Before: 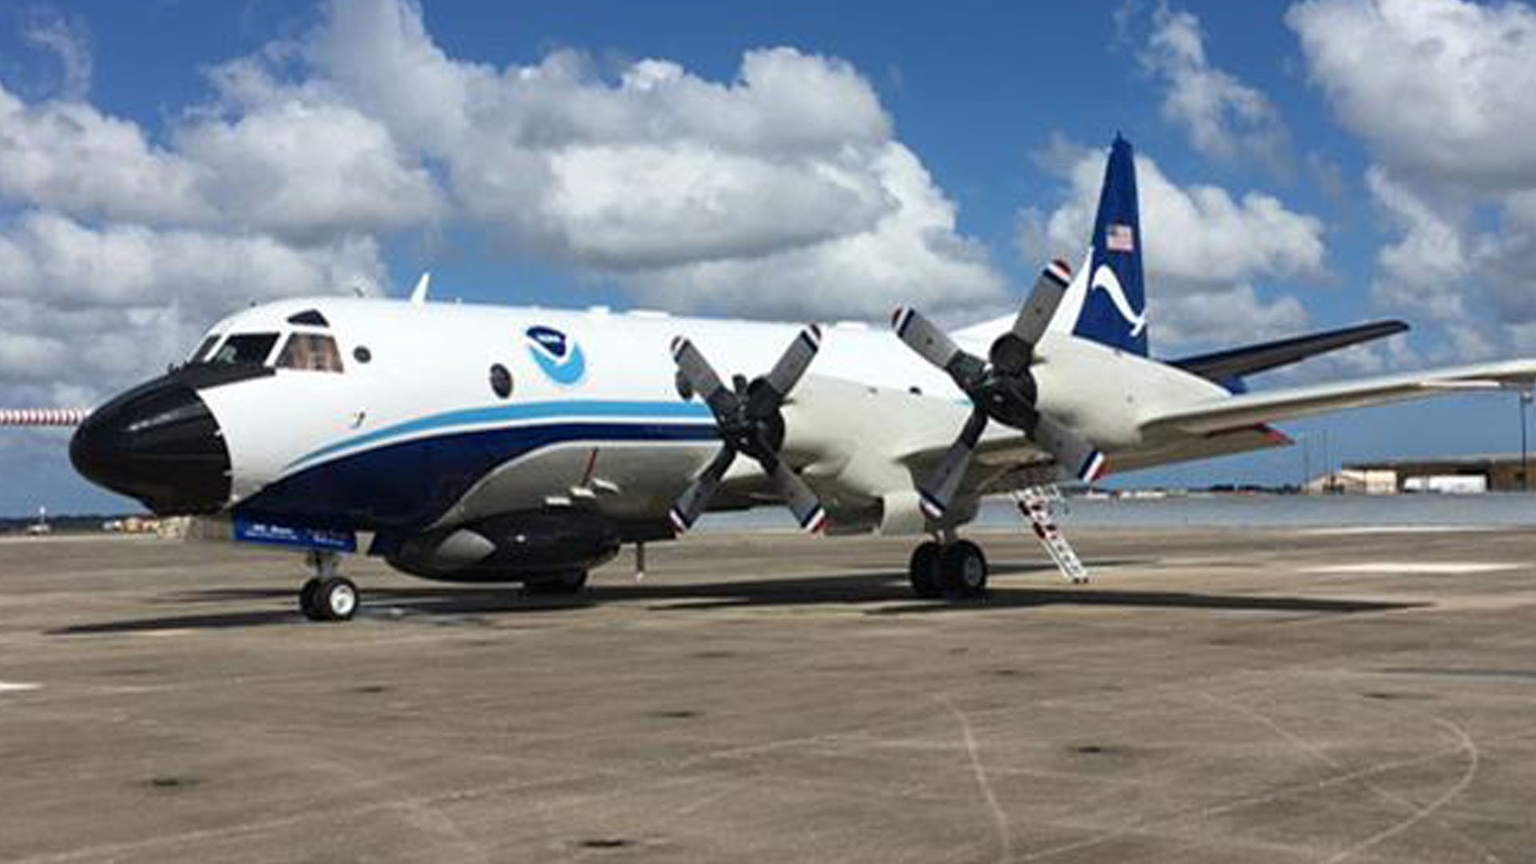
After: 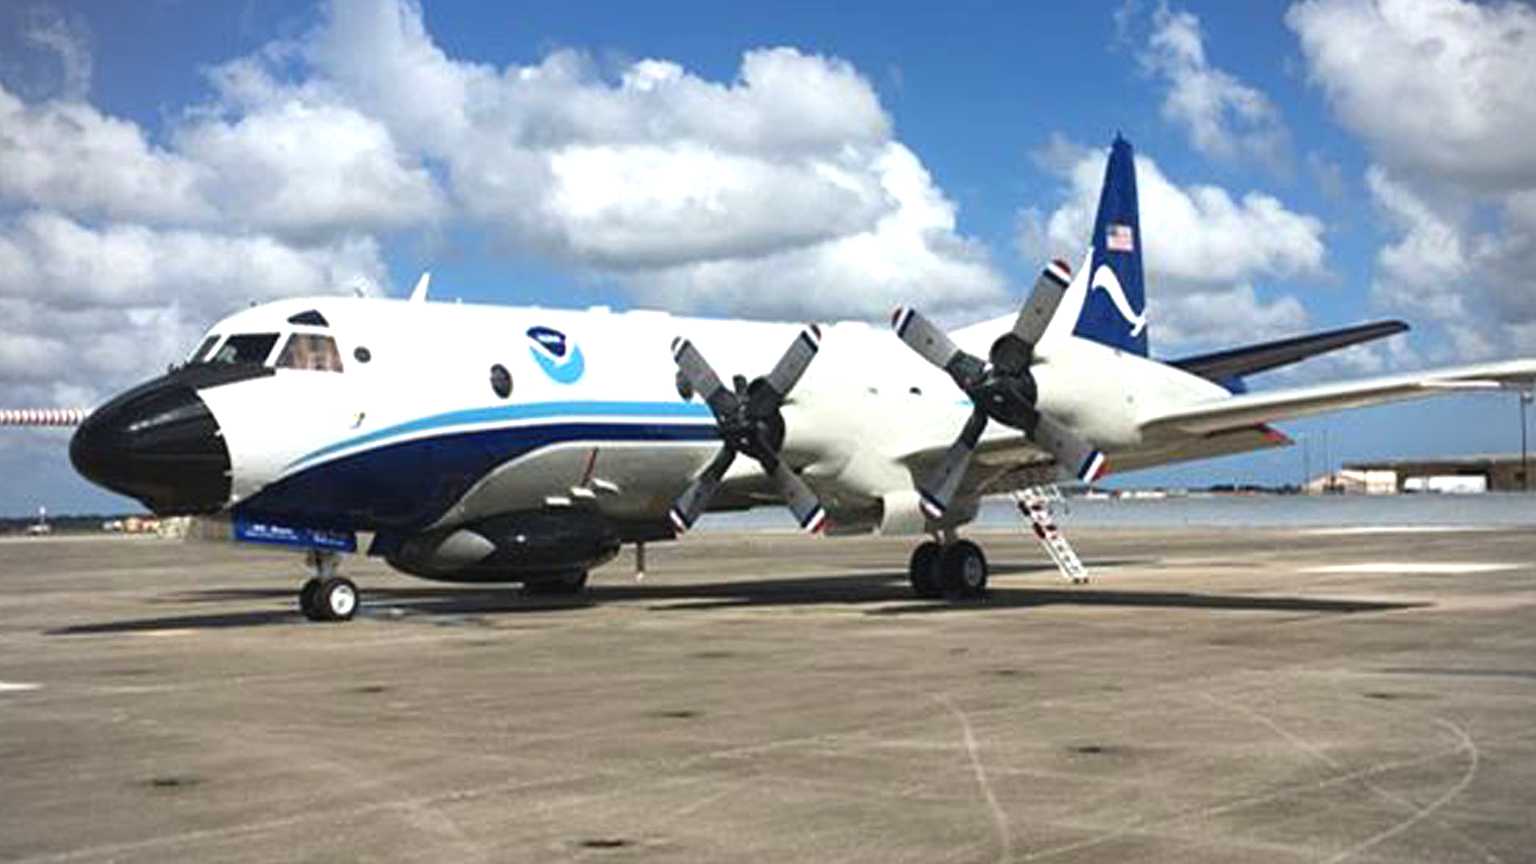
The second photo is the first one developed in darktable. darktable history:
exposure: black level correction -0.002, exposure 0.54 EV, compensate highlight preservation false
vignetting: on, module defaults
